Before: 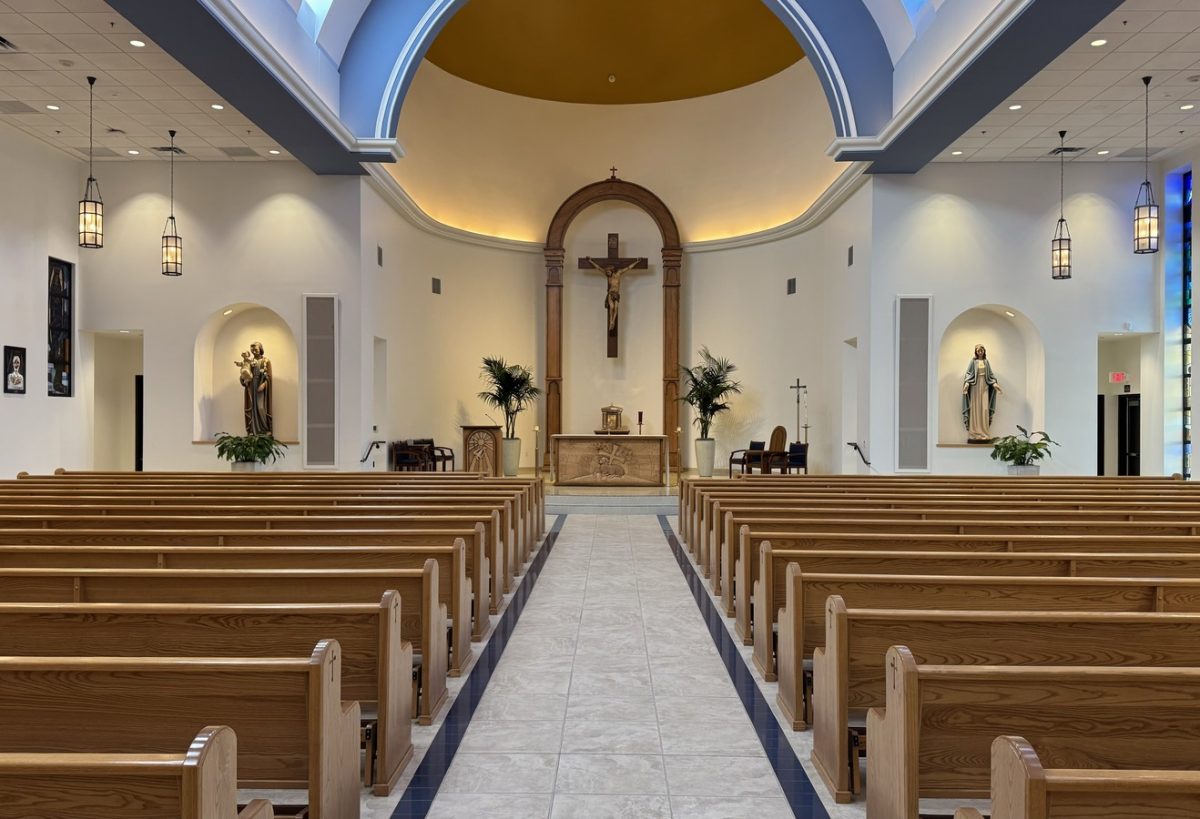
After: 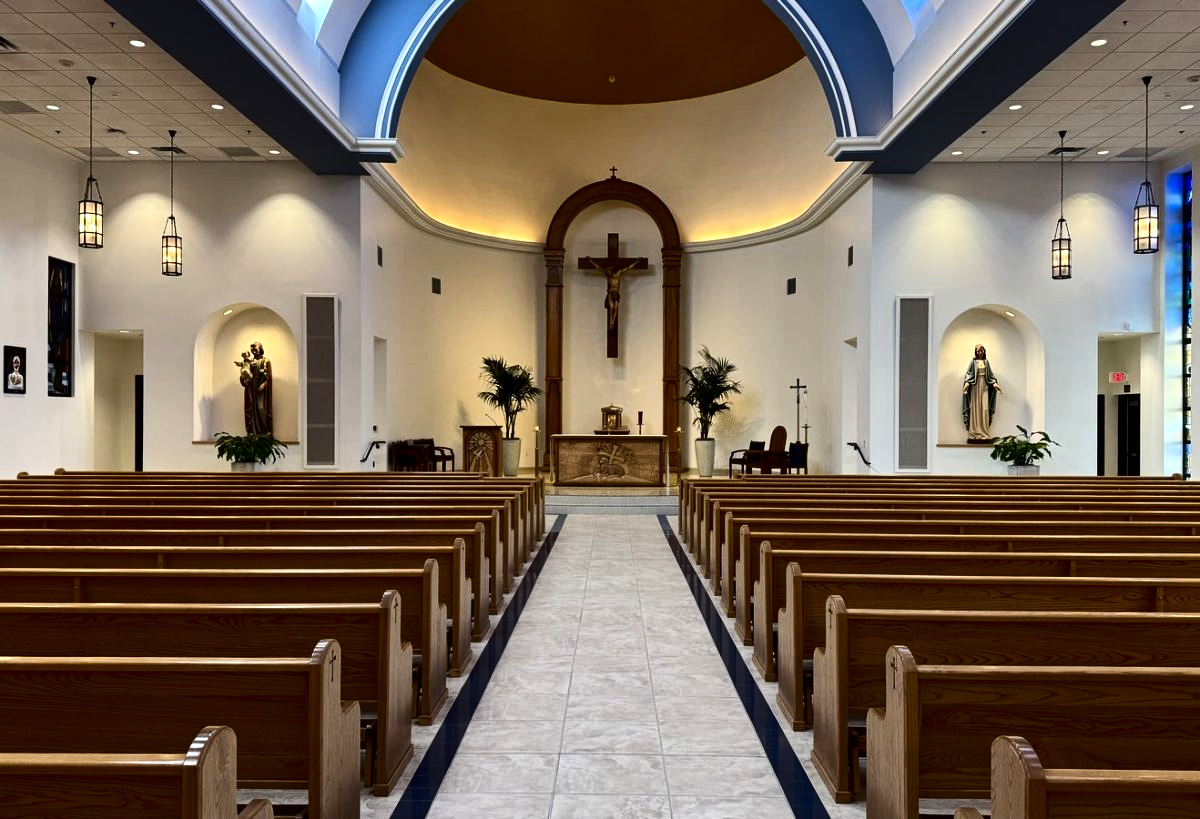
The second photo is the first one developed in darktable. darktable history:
contrast brightness saturation: contrast 0.19, brightness -0.24, saturation 0.11
tone equalizer: -8 EV -0.417 EV, -7 EV -0.389 EV, -6 EV -0.333 EV, -5 EV -0.222 EV, -3 EV 0.222 EV, -2 EV 0.333 EV, -1 EV 0.389 EV, +0 EV 0.417 EV, edges refinement/feathering 500, mask exposure compensation -1.57 EV, preserve details no
